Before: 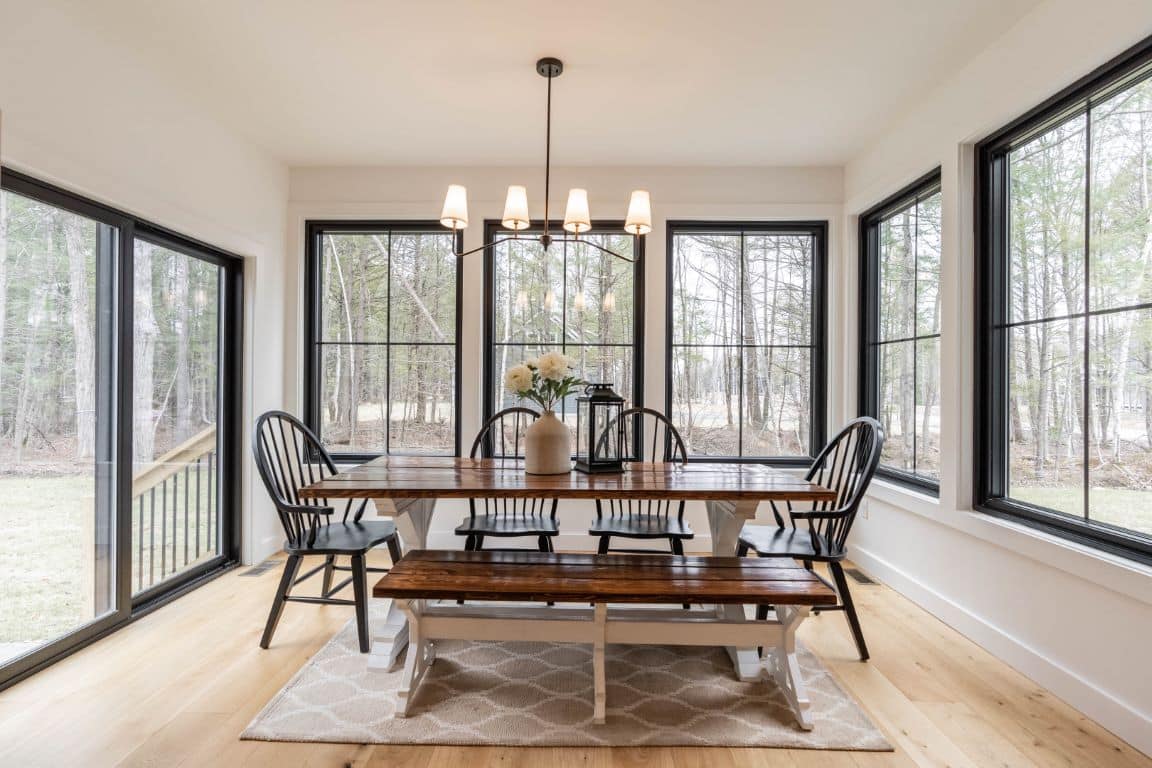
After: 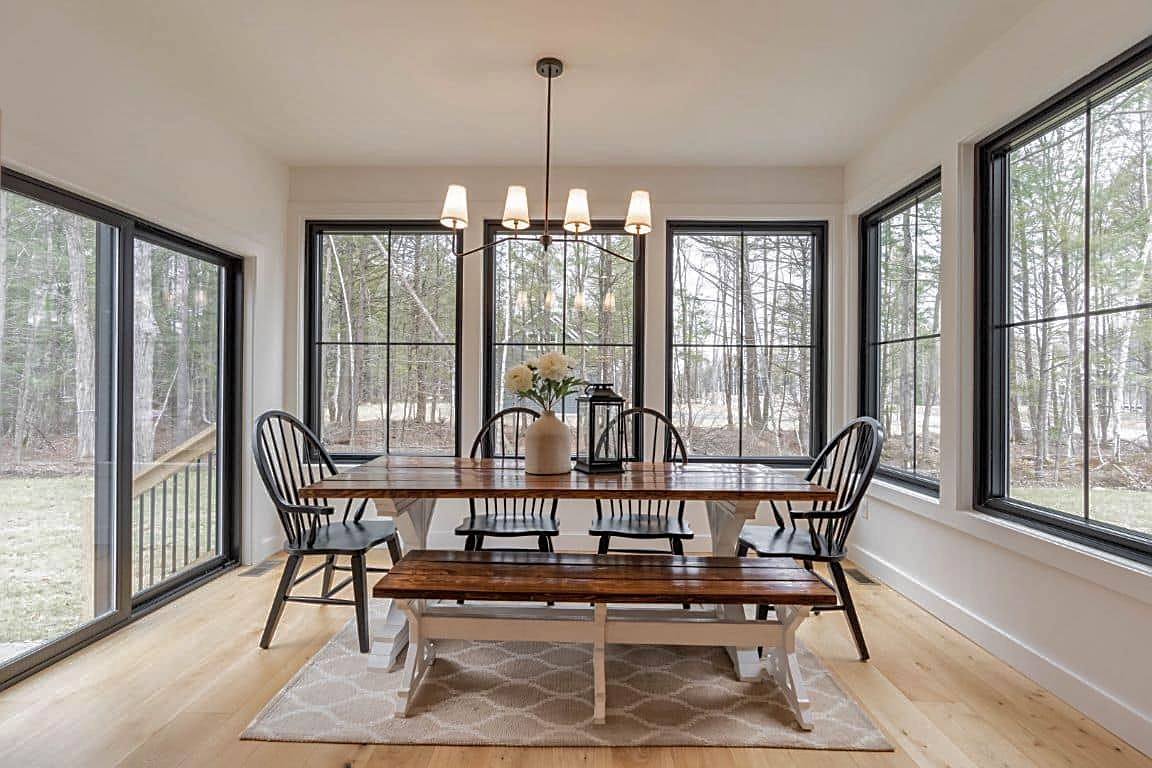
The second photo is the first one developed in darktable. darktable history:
sharpen: on, module defaults
shadows and highlights: shadows 39.93, highlights -59.81
